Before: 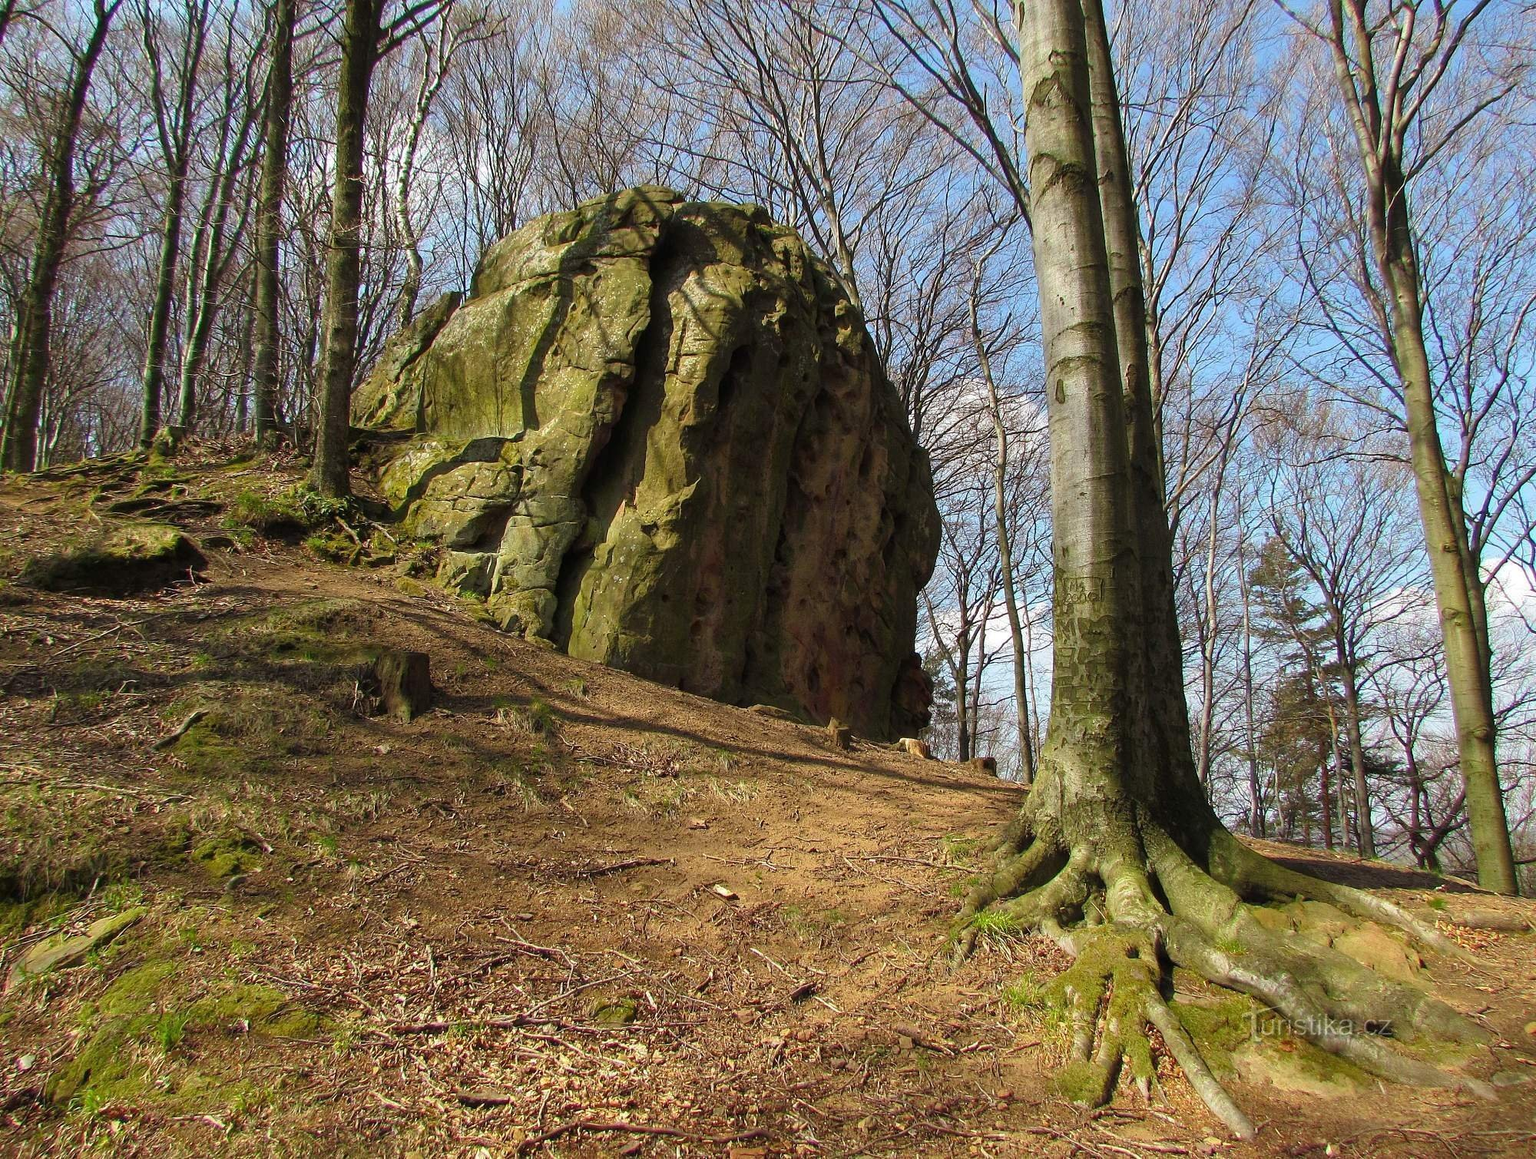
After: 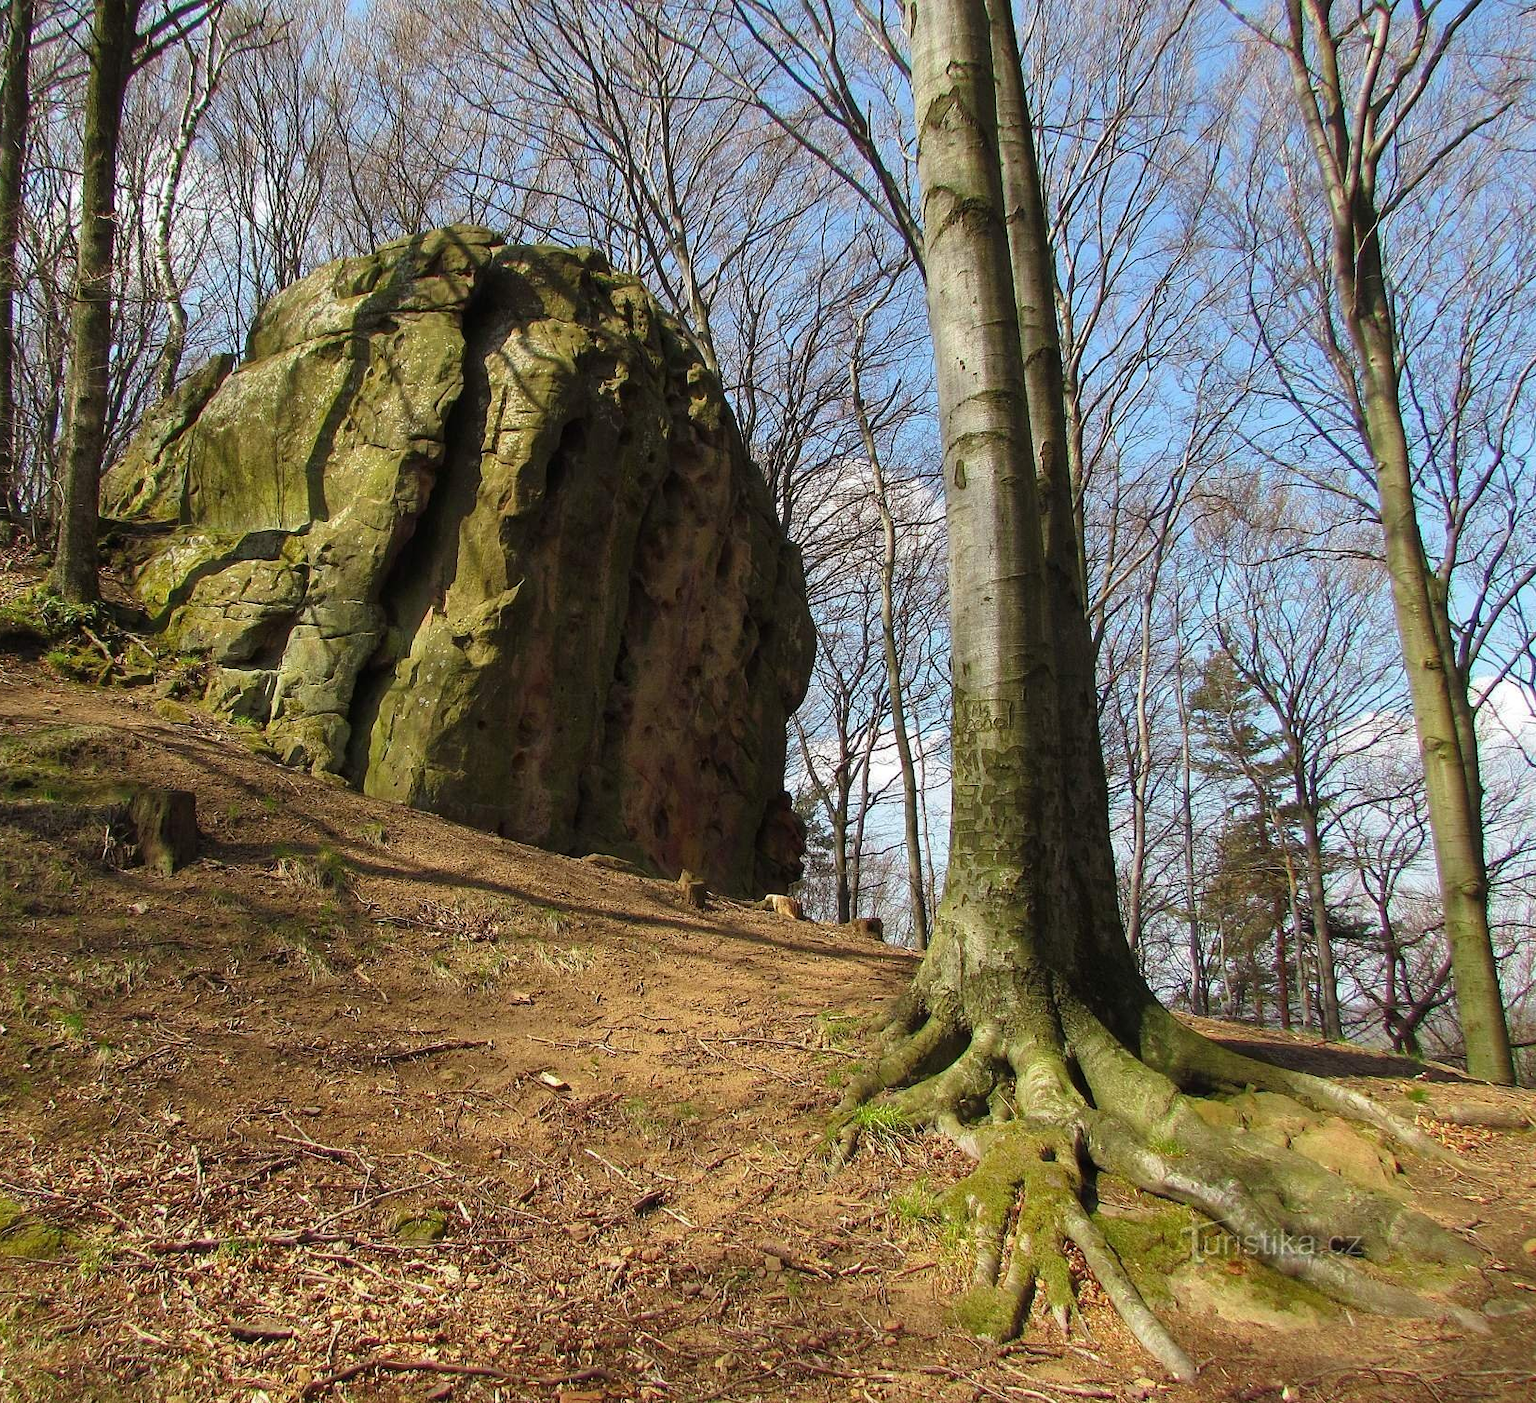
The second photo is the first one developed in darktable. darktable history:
crop: left 17.451%, bottom 0.035%
